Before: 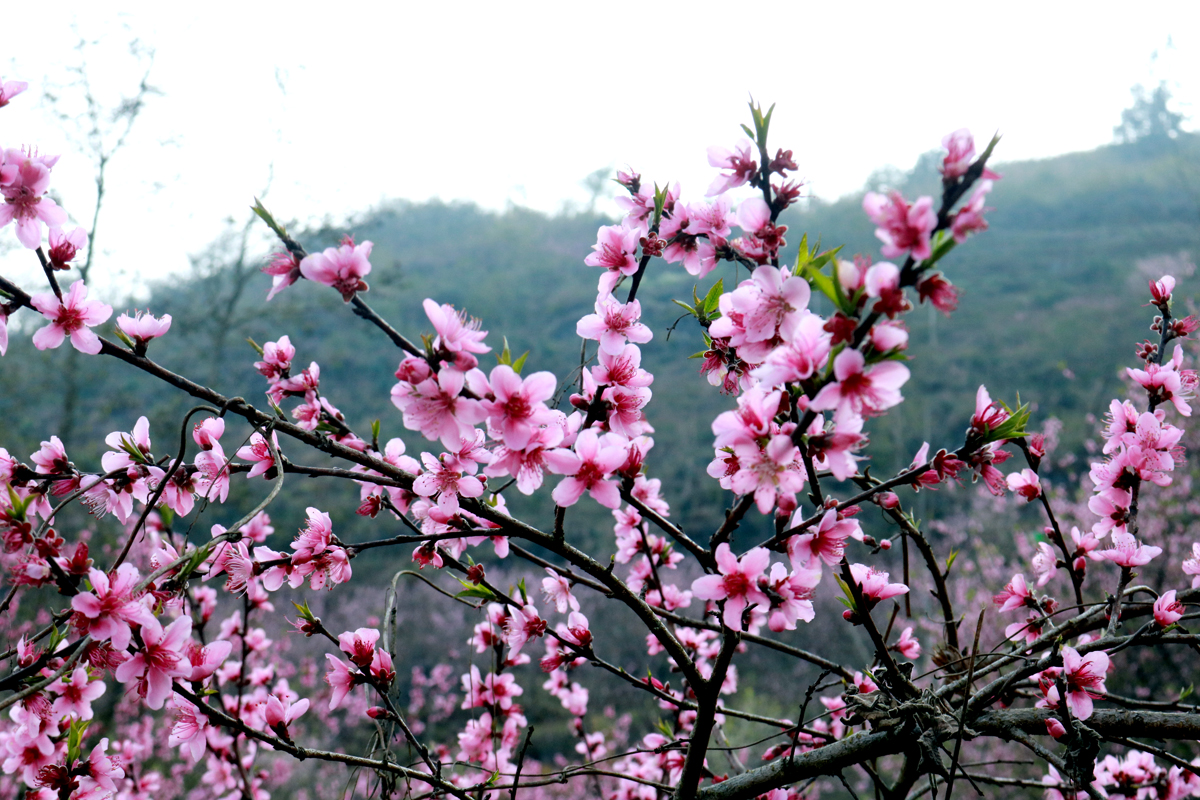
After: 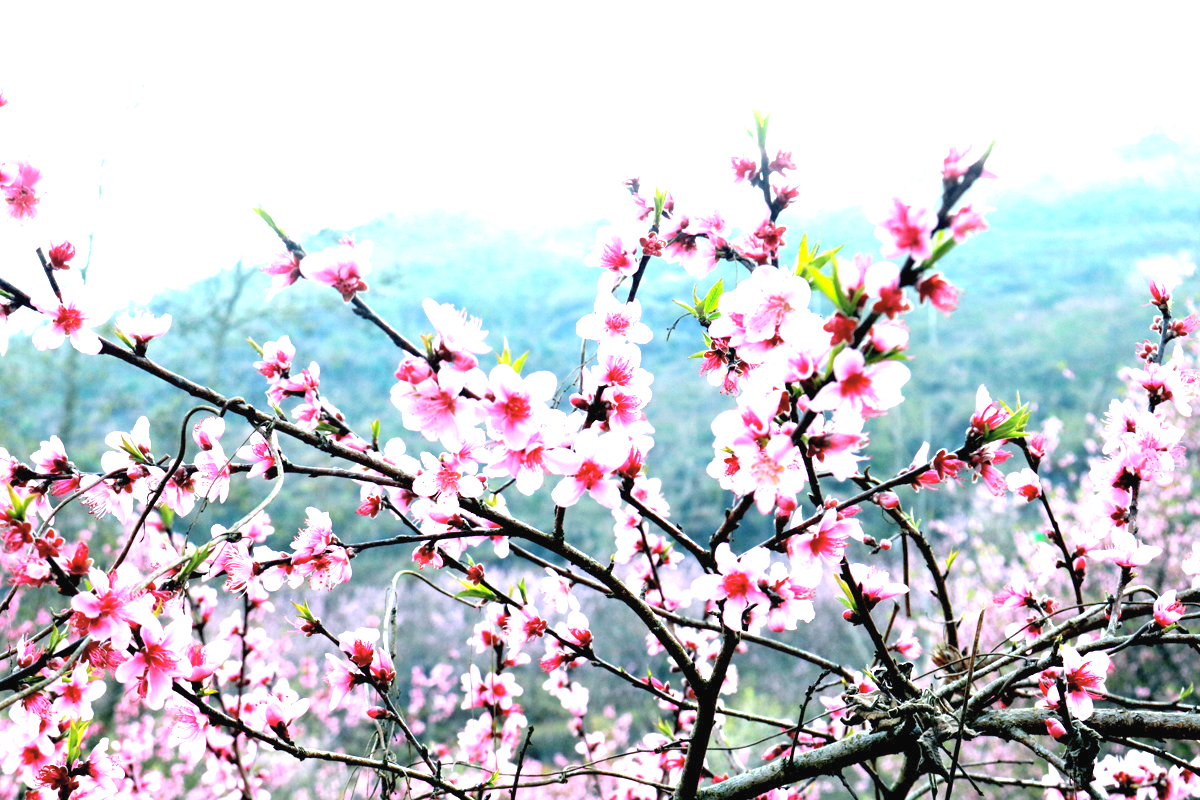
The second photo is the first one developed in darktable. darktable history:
contrast brightness saturation: brightness 0.128
exposure: black level correction 0, exposure 1.99 EV, compensate exposure bias true, compensate highlight preservation false
